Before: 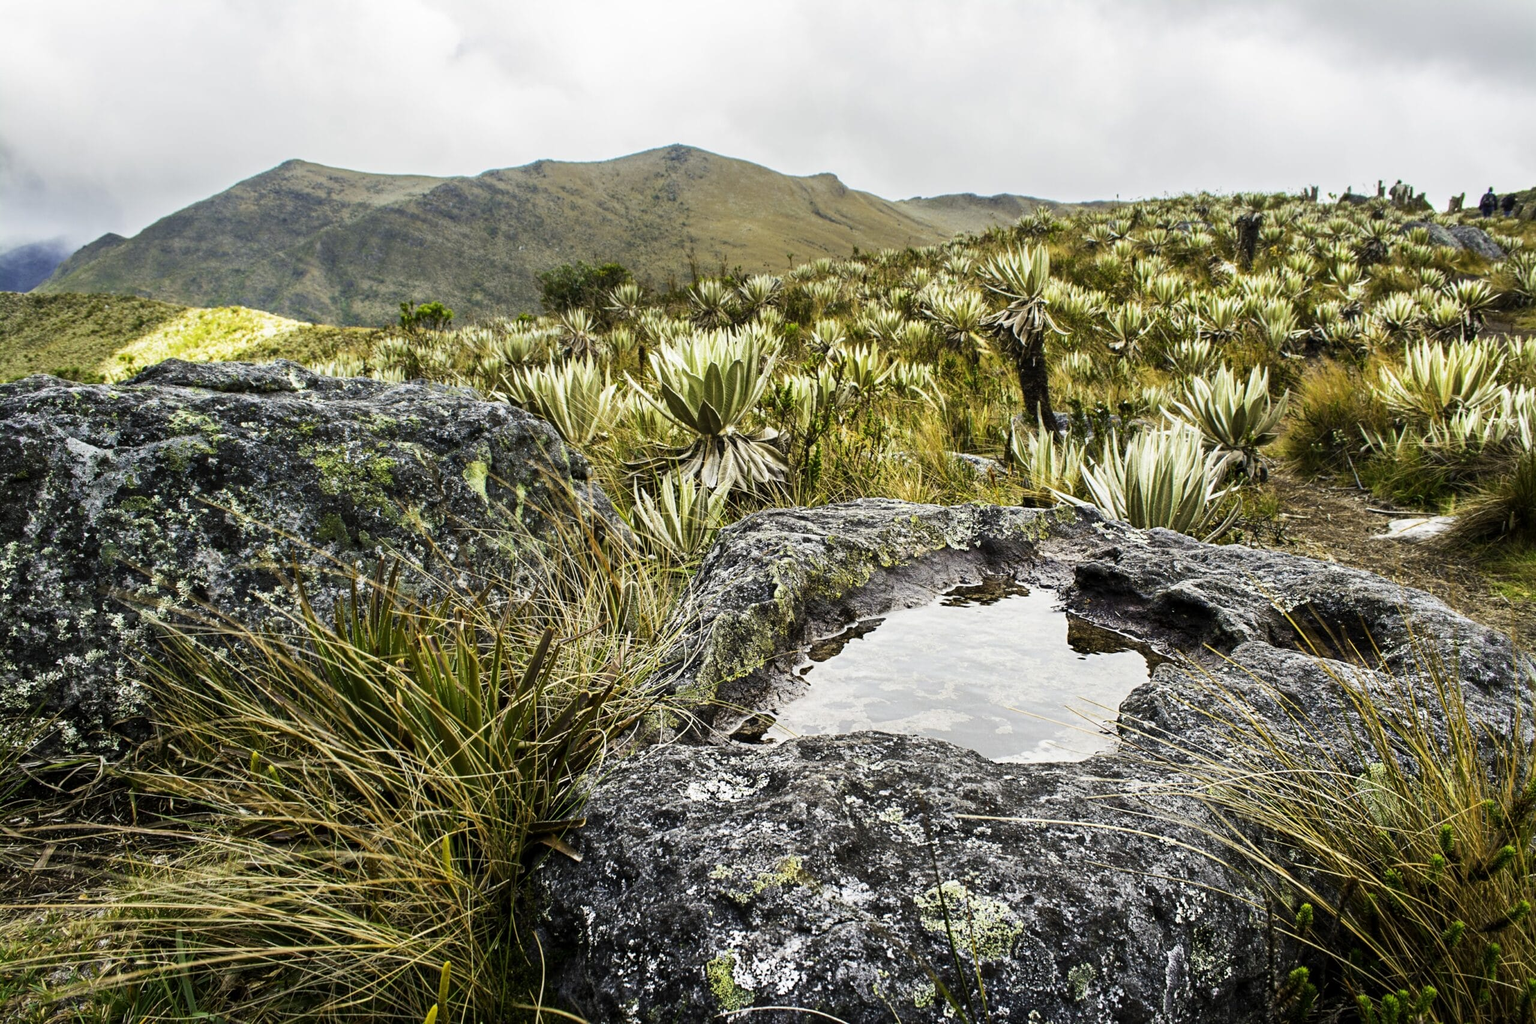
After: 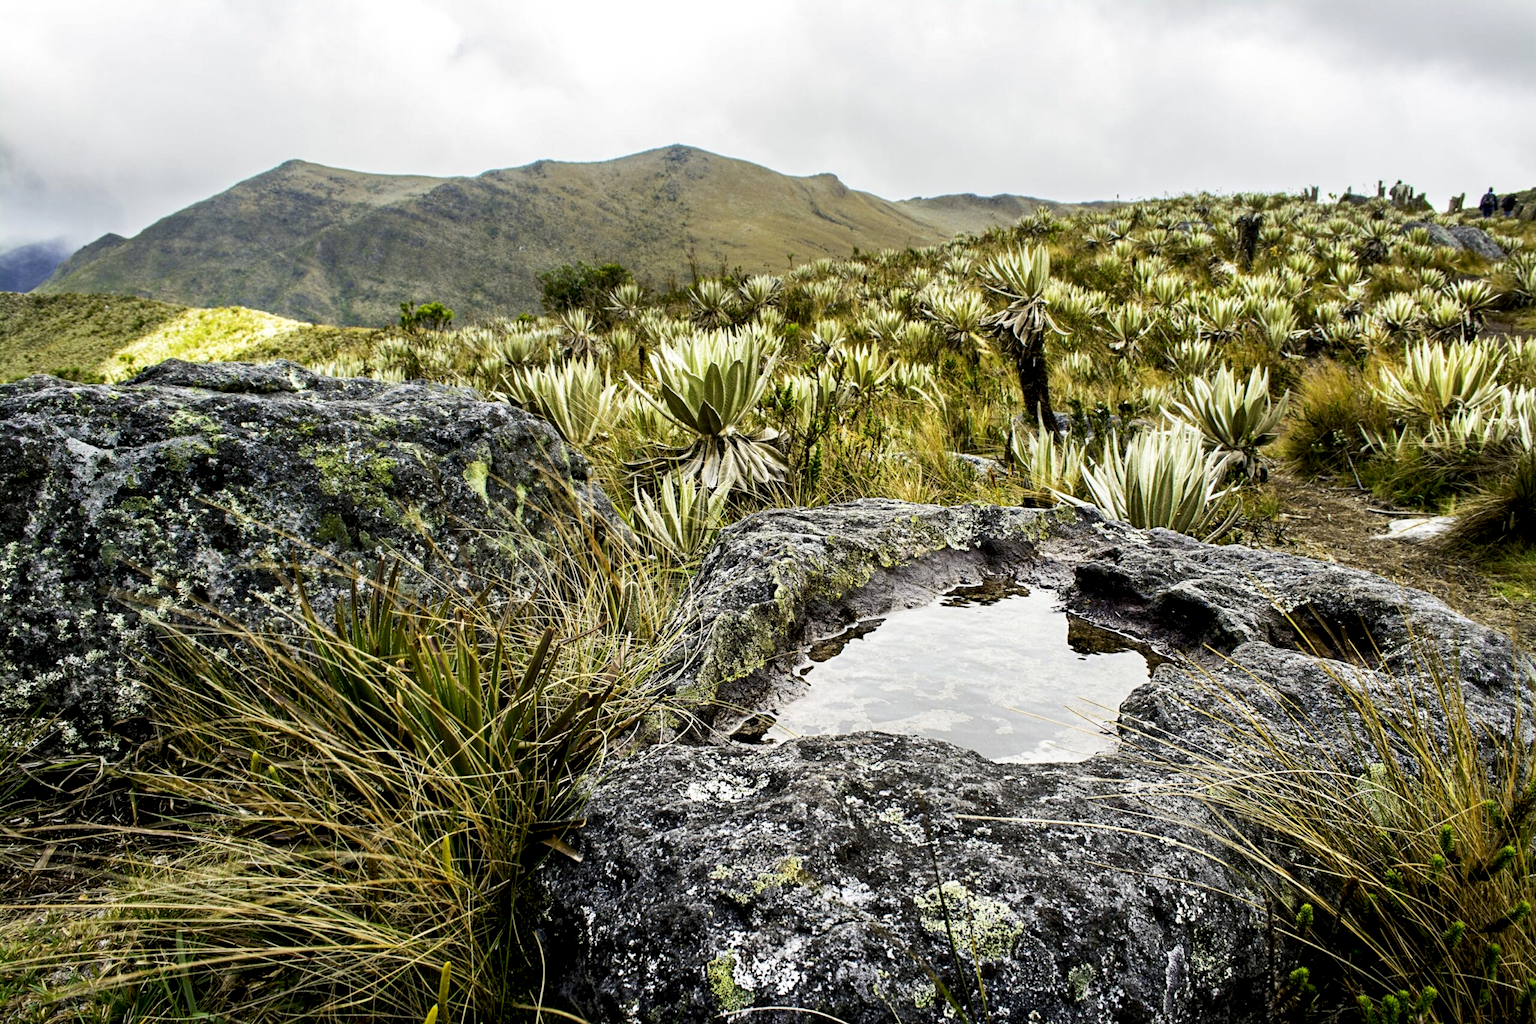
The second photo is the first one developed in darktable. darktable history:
exposure: black level correction 0.008, exposure 0.09 EV, compensate highlight preservation false
